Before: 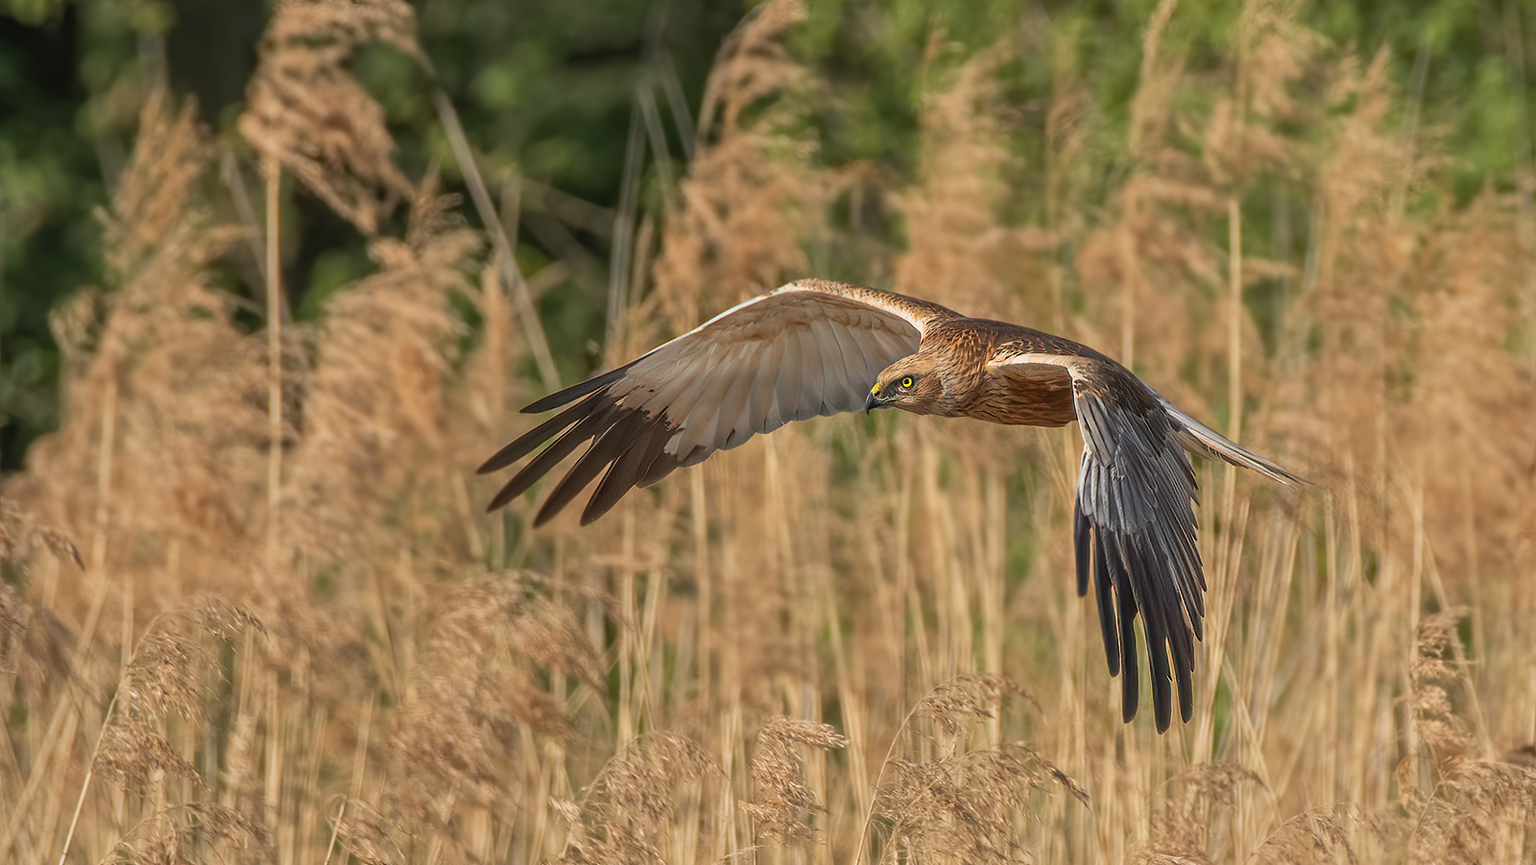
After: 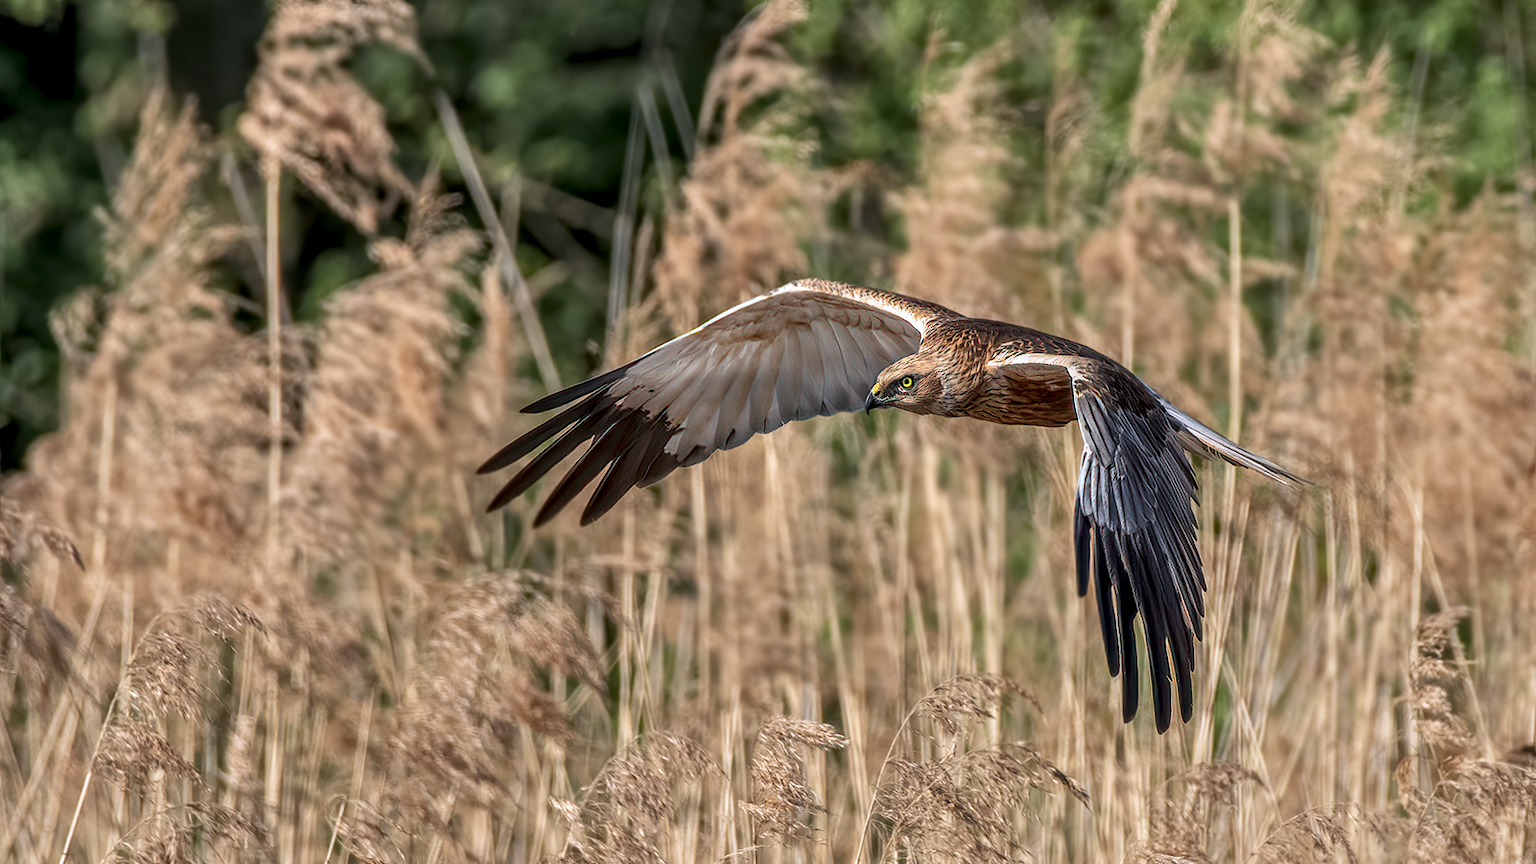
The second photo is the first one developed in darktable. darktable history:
local contrast: highlights 60%, shadows 62%, detail 160%
color calibration: illuminant custom, x 0.371, y 0.381, temperature 4282.16 K
